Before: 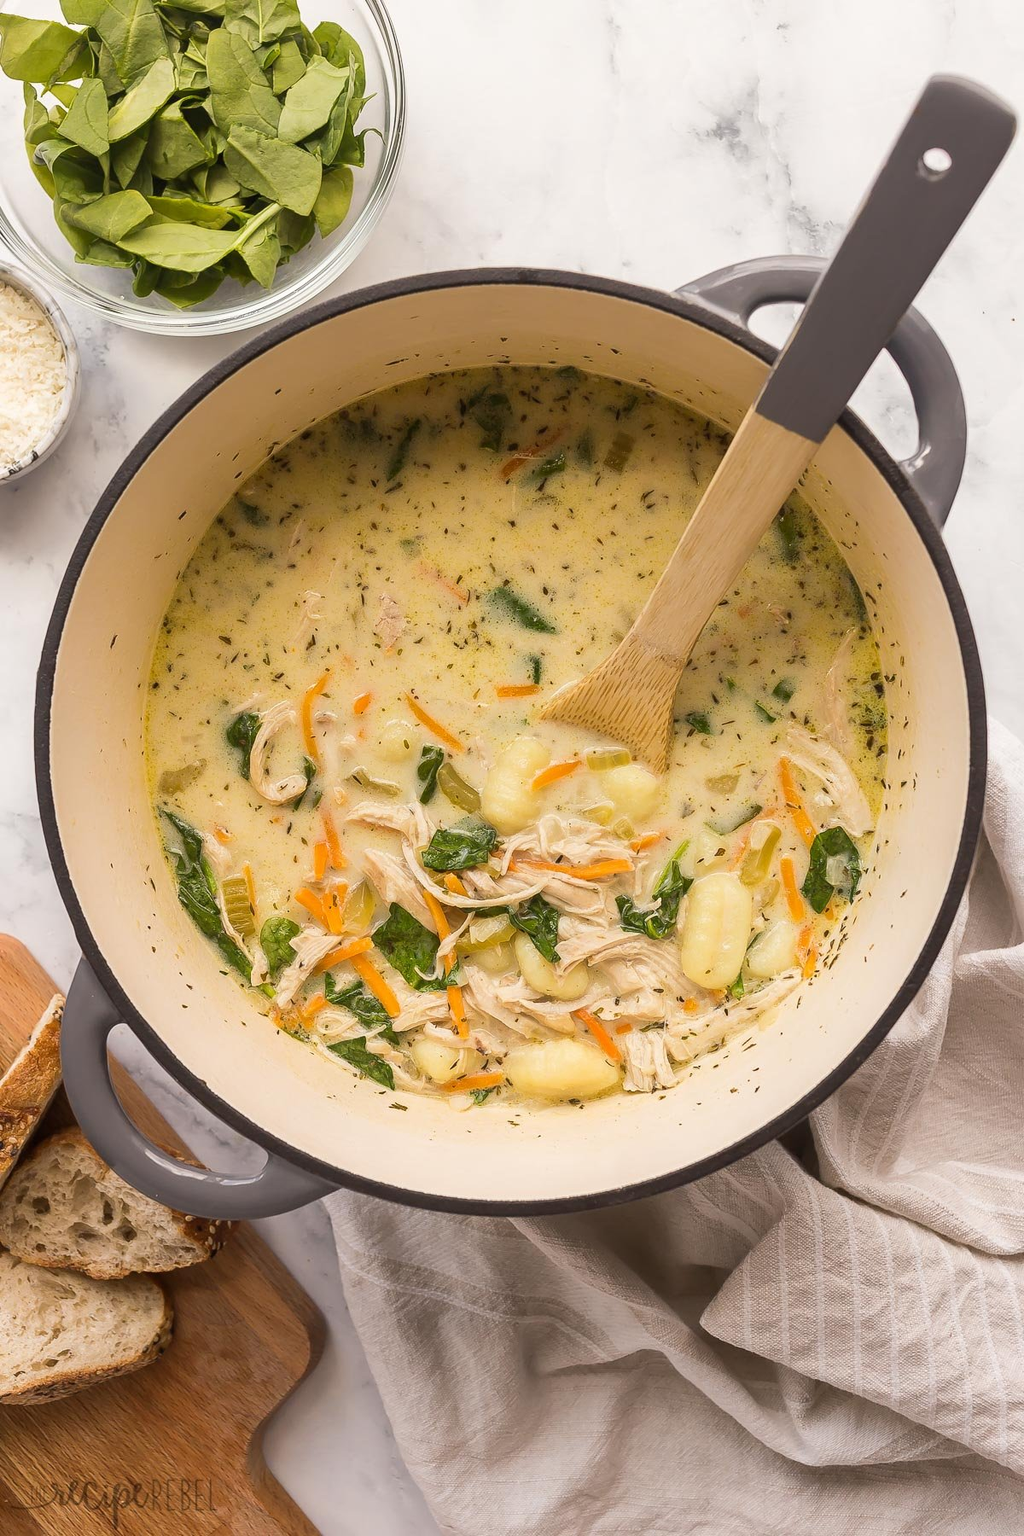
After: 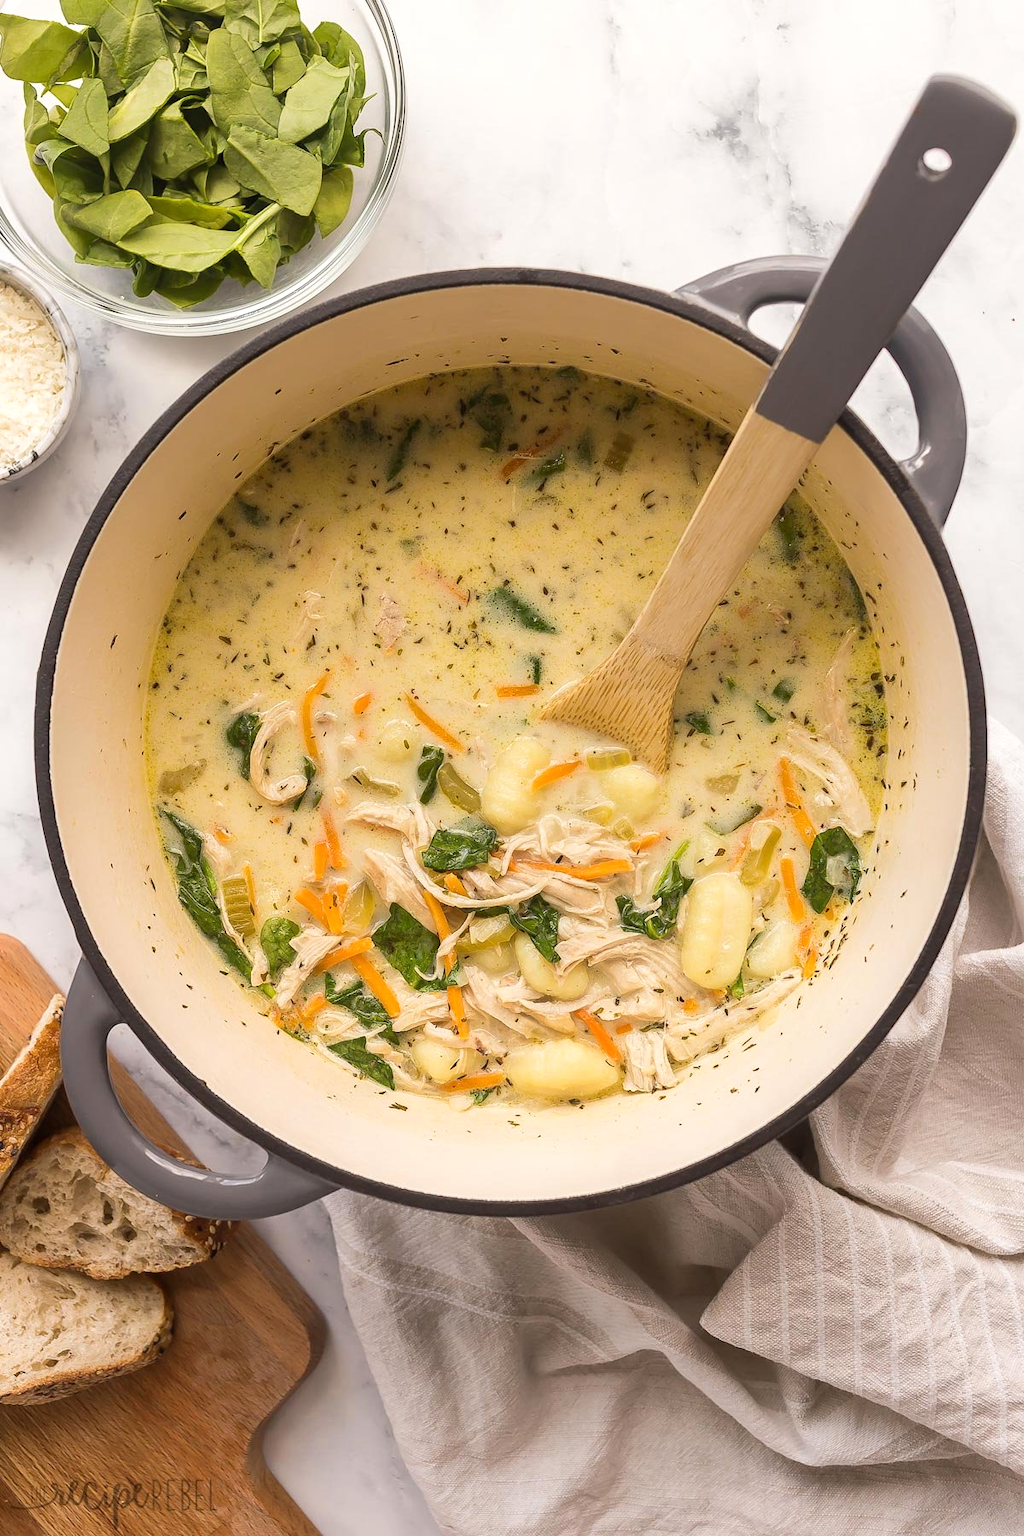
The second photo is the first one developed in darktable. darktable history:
exposure: exposure 0.135 EV, compensate exposure bias true, compensate highlight preservation false
